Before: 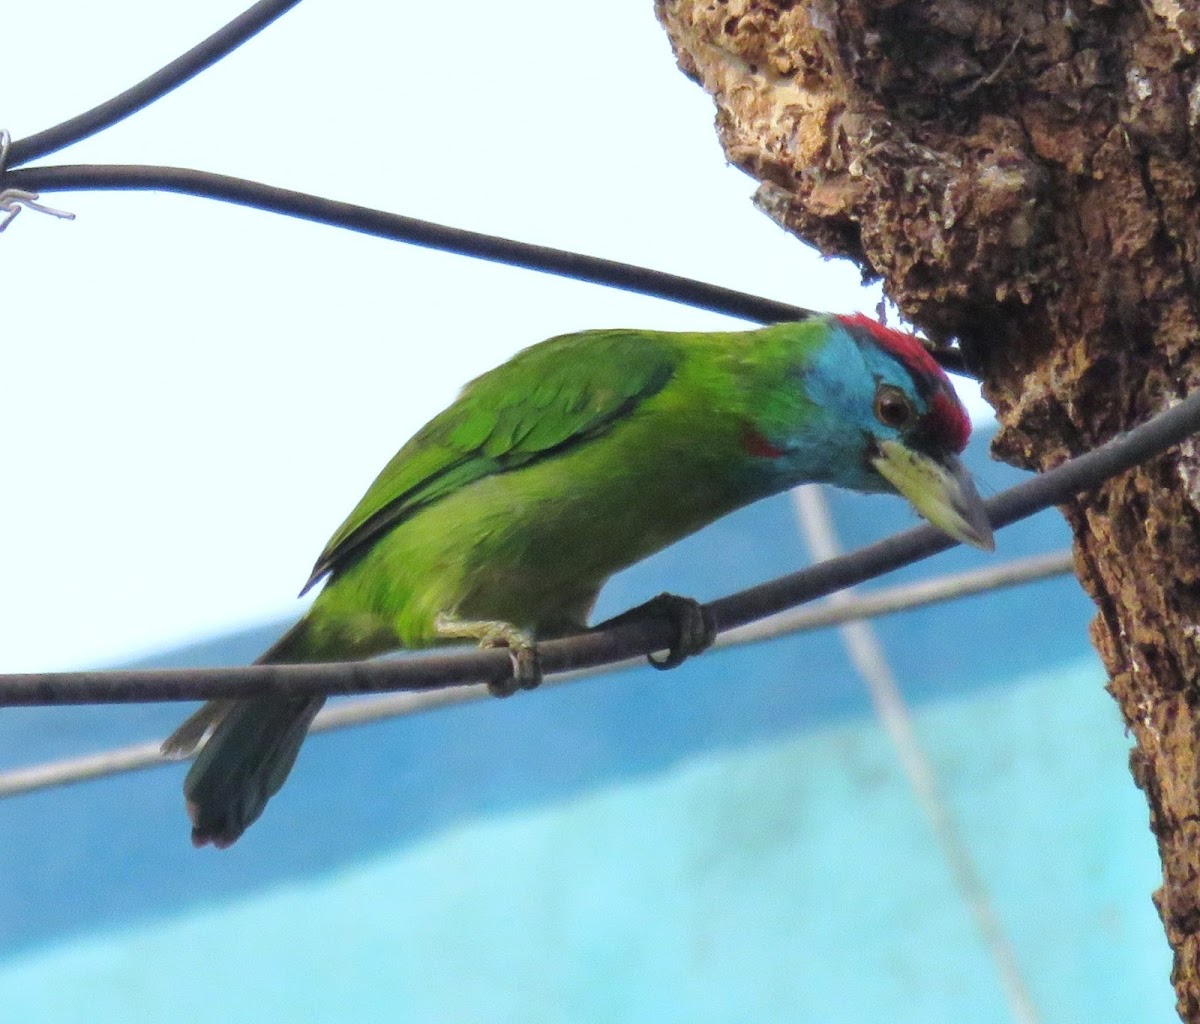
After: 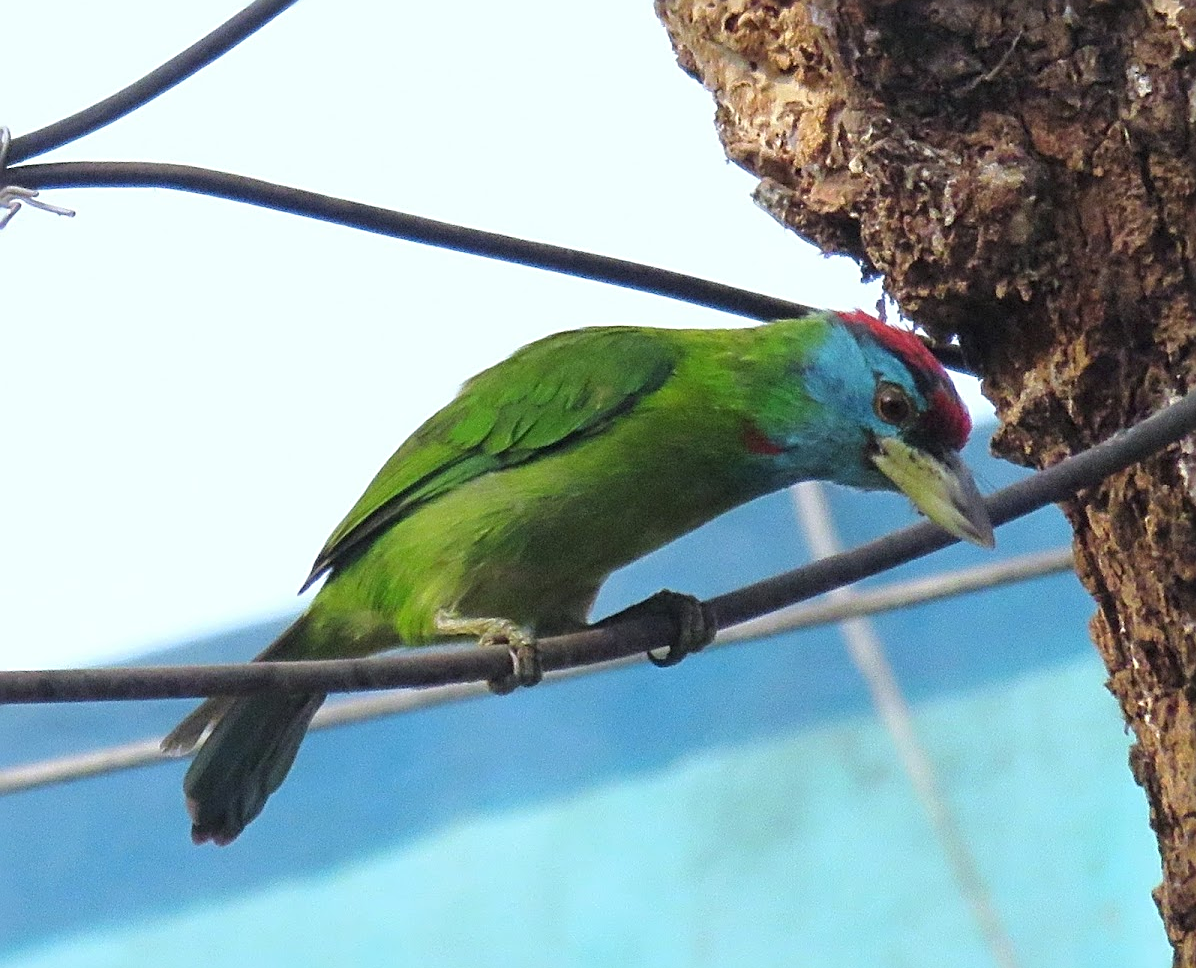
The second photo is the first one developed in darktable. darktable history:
sharpen: radius 2.61, amount 0.684
crop: top 0.34%, right 0.261%, bottom 5.064%
